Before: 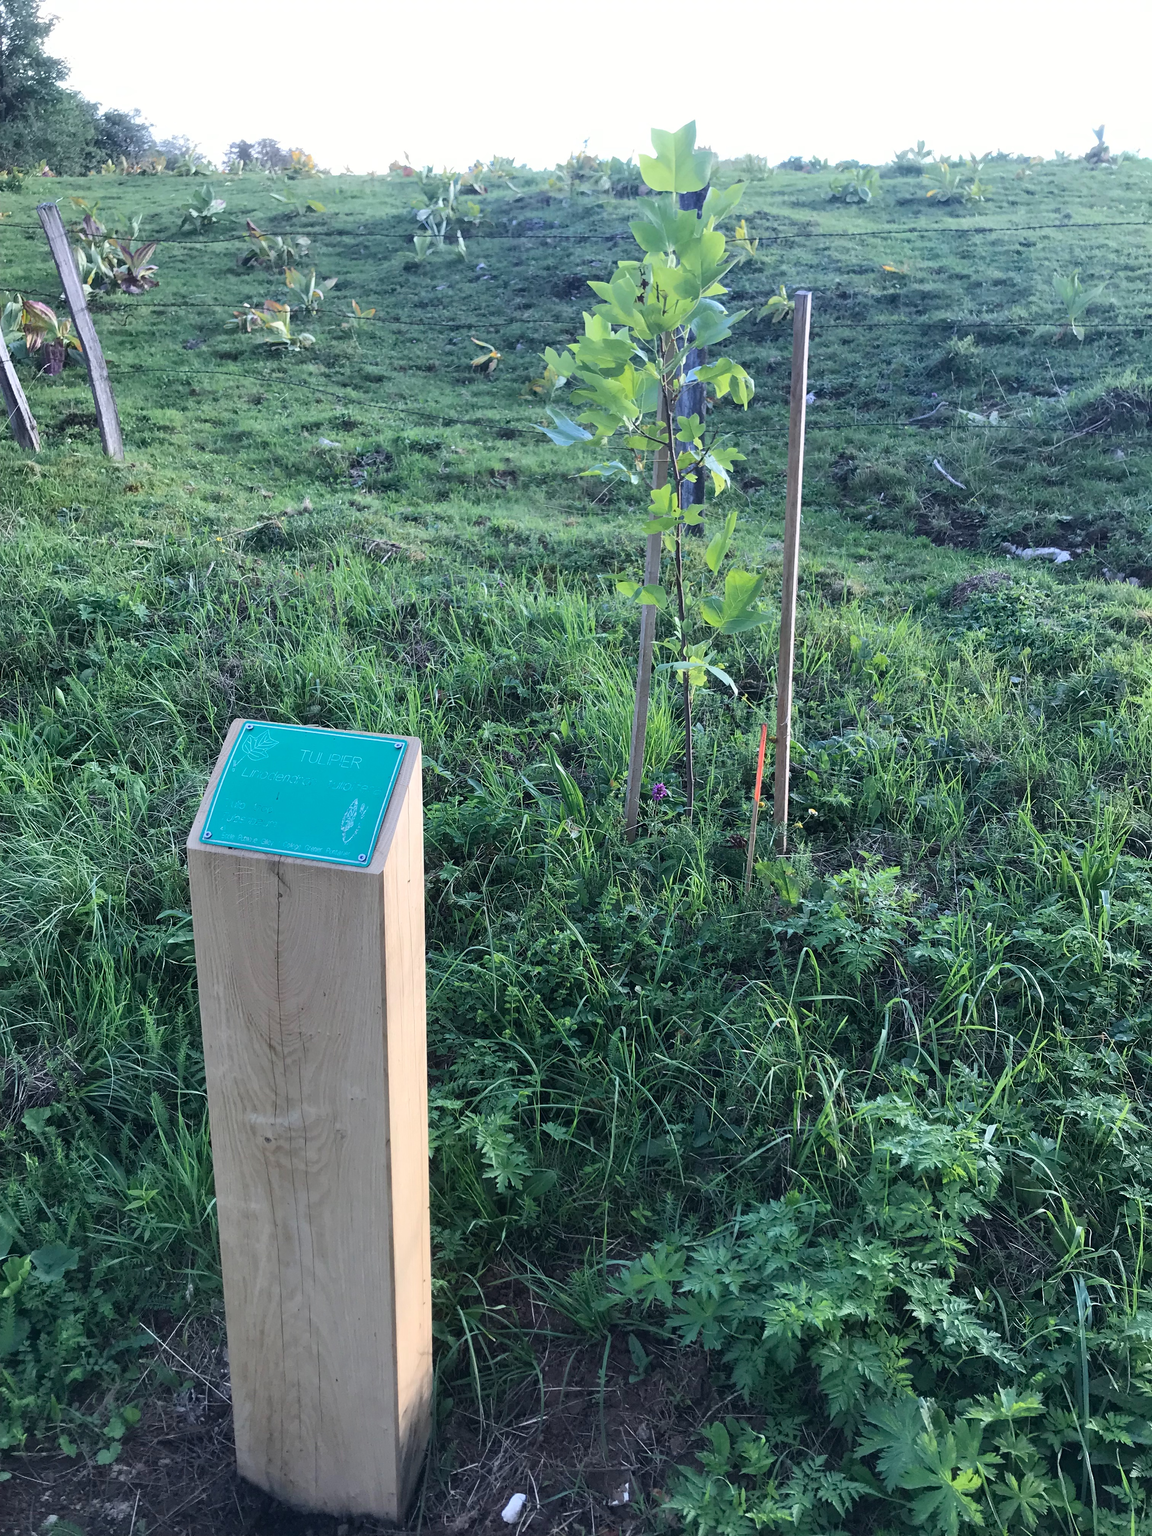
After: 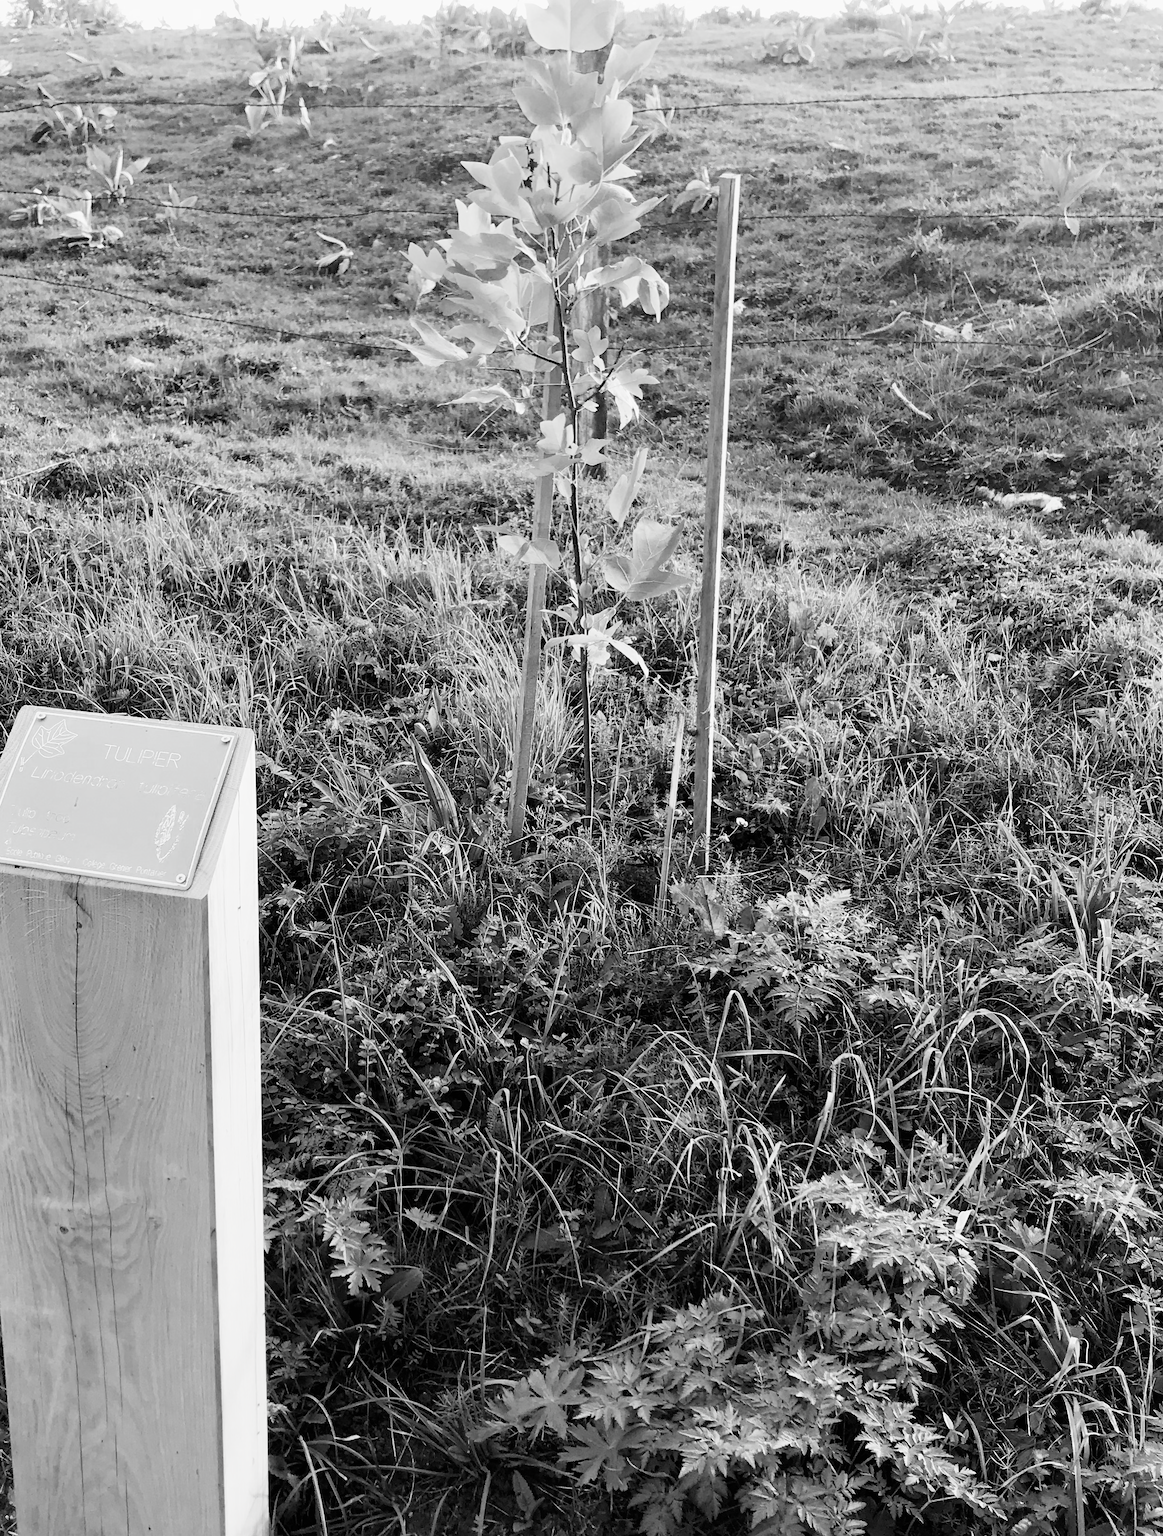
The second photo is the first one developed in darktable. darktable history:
exposure: black level correction 0, exposure 0.499 EV, compensate exposure bias true, compensate highlight preservation false
crop: left 18.826%, top 9.892%, bottom 9.716%
filmic rgb: black relative exposure -5.08 EV, white relative exposure 3.49 EV, hardness 3.18, contrast 1.393, highlights saturation mix -49.69%, color science v4 (2020)
